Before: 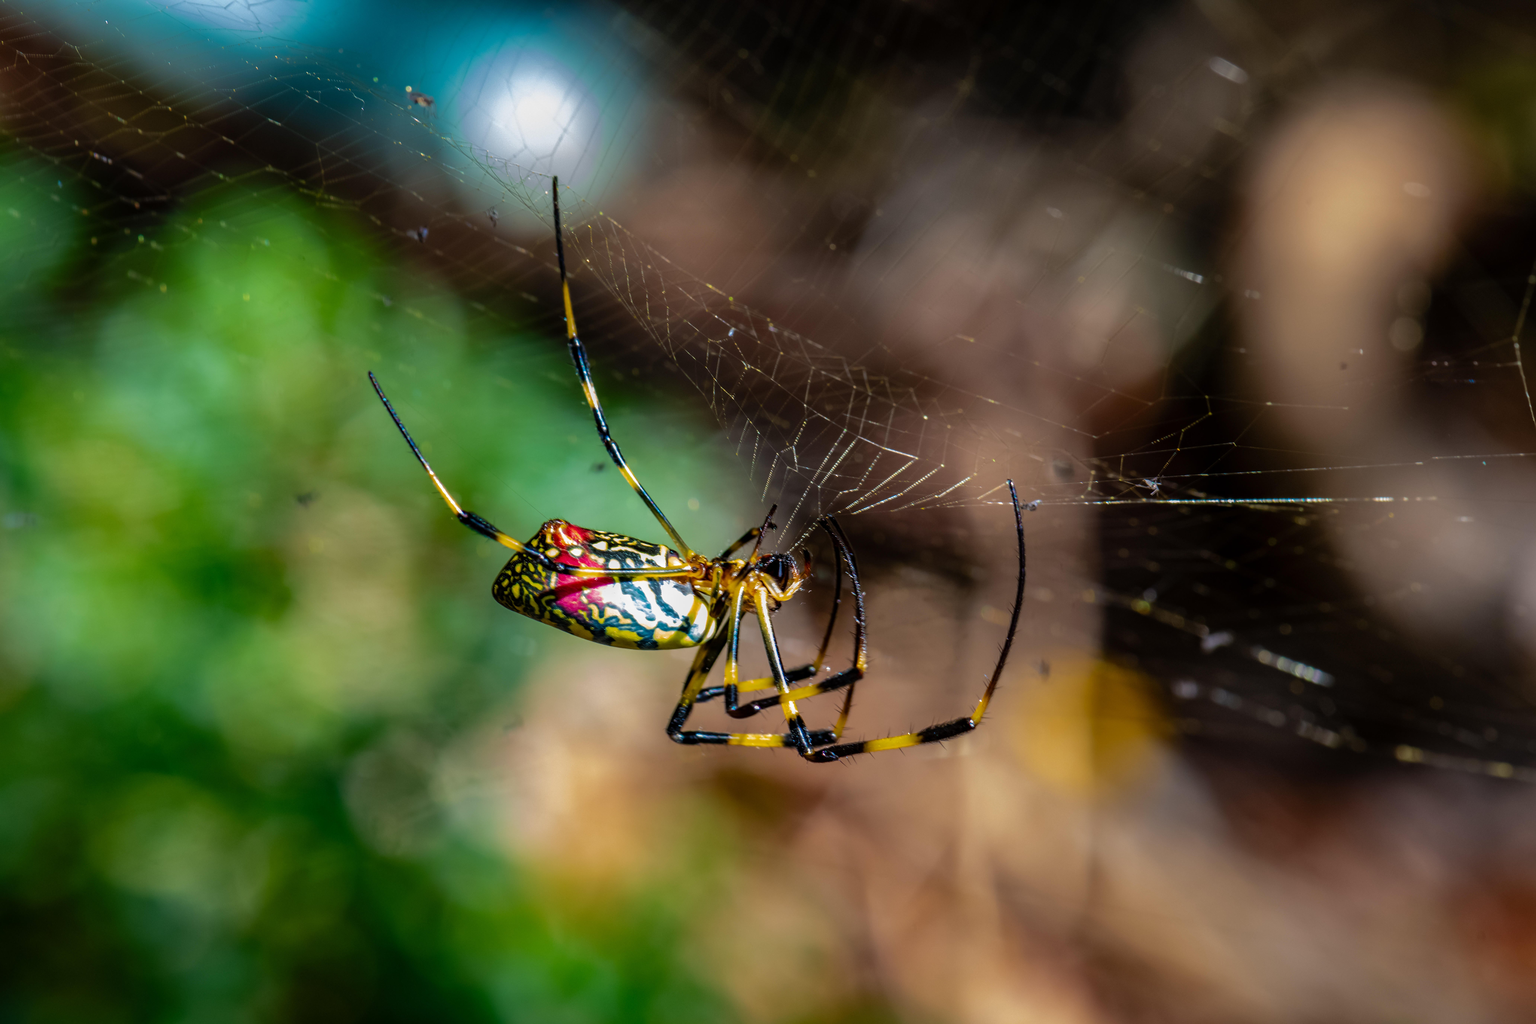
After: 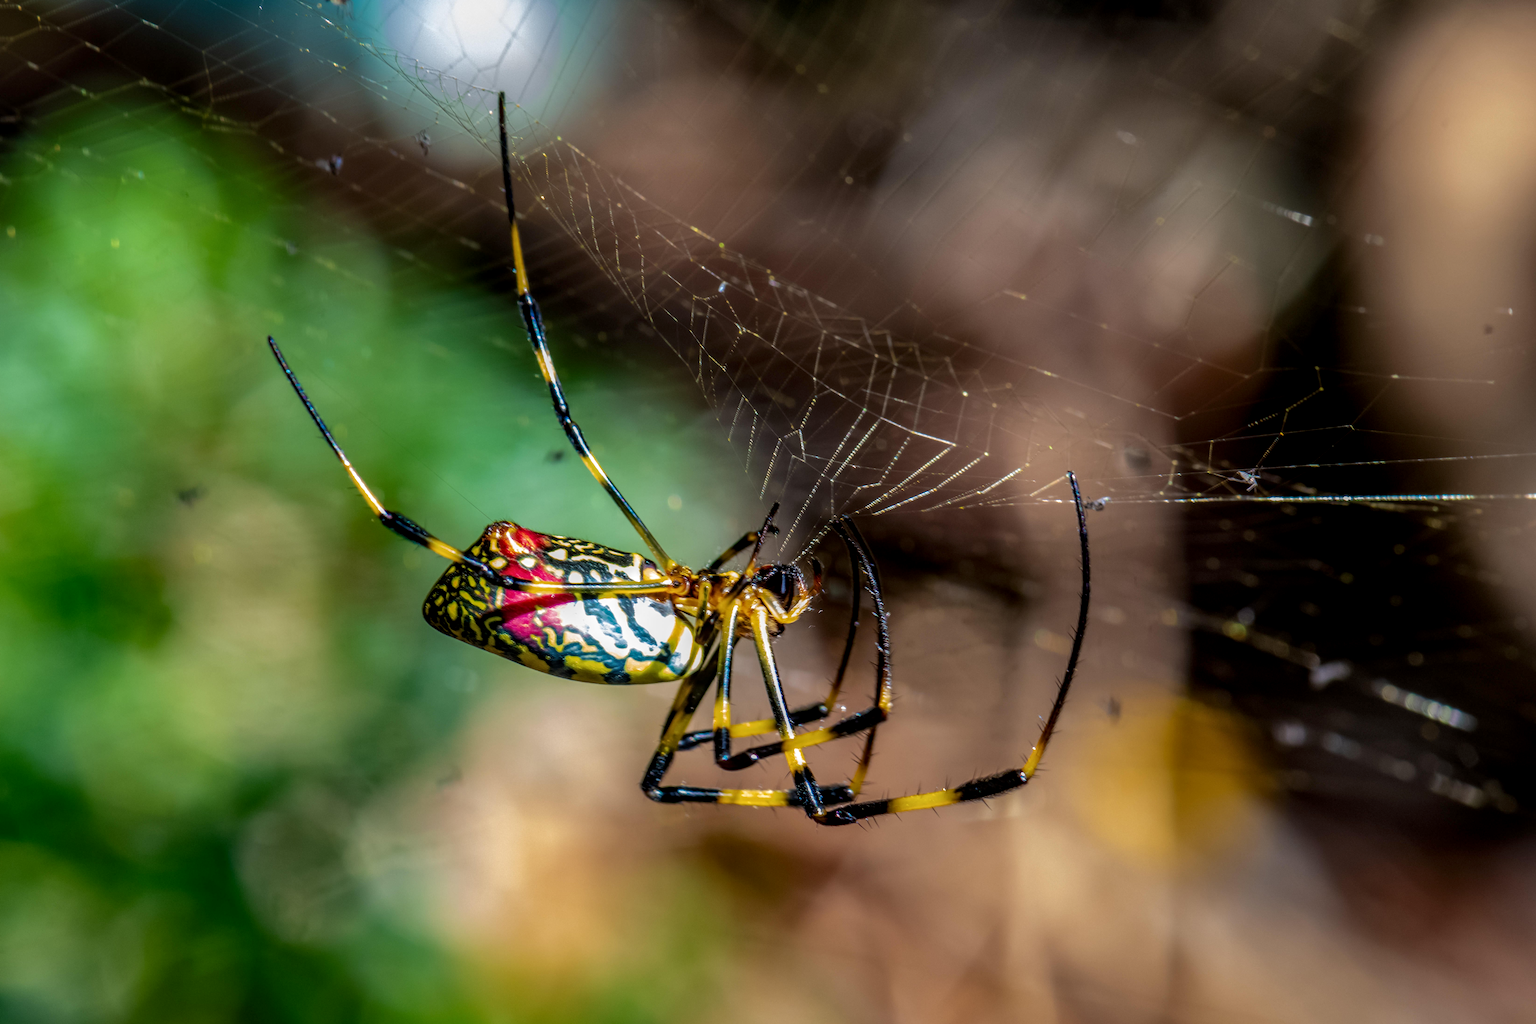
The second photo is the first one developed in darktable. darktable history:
local contrast: on, module defaults
crop and rotate: left 10.071%, top 10.071%, right 10.02%, bottom 10.02%
